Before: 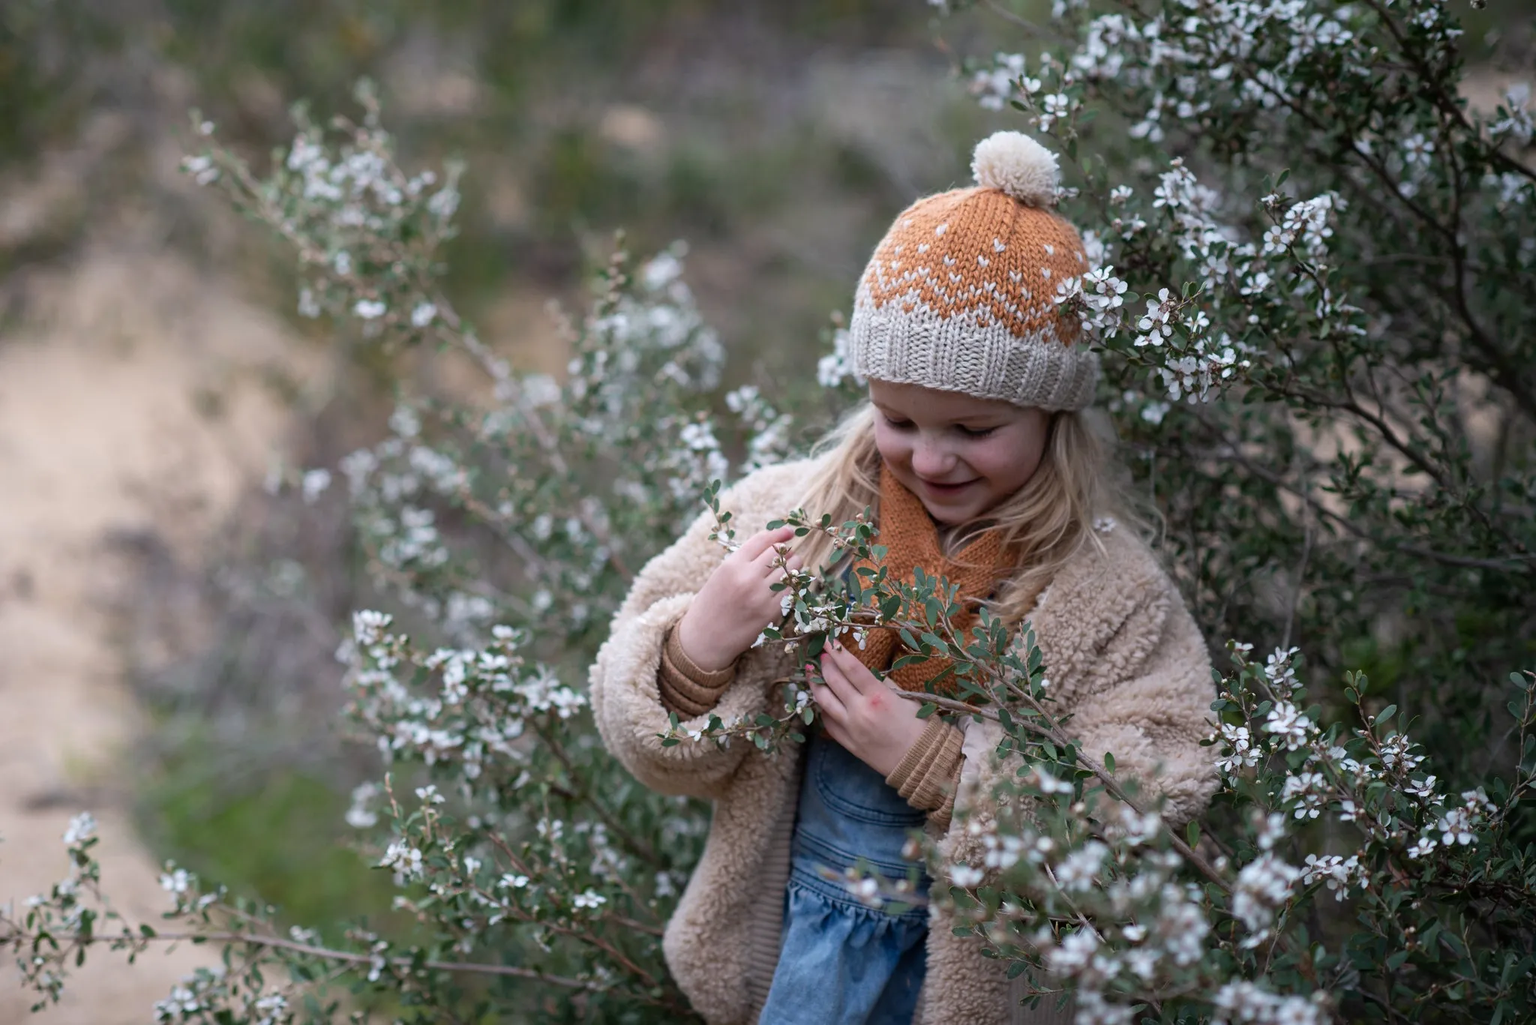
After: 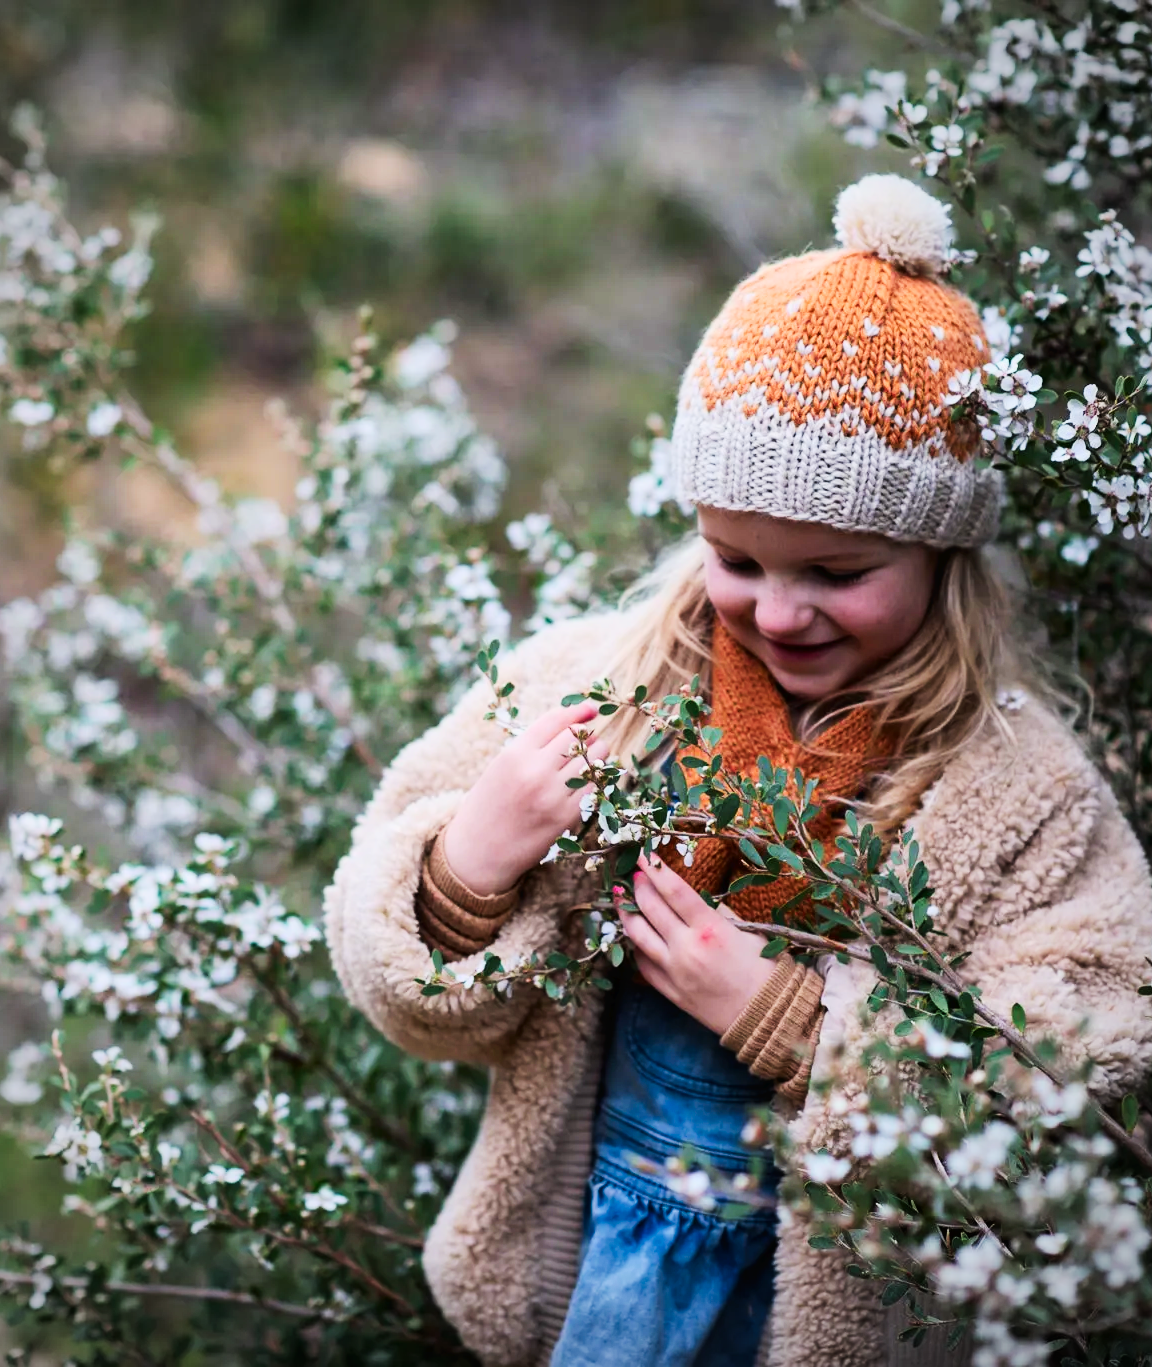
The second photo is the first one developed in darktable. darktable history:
exposure: black level correction 0, exposure 0.7 EV, compensate exposure bias true, compensate highlight preservation false
contrast brightness saturation: contrast 0.18, saturation 0.3
tone curve: curves: ch0 [(0, 0) (0.003, 0.012) (0.011, 0.015) (0.025, 0.02) (0.044, 0.032) (0.069, 0.044) (0.1, 0.063) (0.136, 0.085) (0.177, 0.121) (0.224, 0.159) (0.277, 0.207) (0.335, 0.261) (0.399, 0.328) (0.468, 0.41) (0.543, 0.506) (0.623, 0.609) (0.709, 0.719) (0.801, 0.82) (0.898, 0.907) (1, 1)], preserve colors none
filmic rgb: hardness 4.17
crop and rotate: left 22.516%, right 21.234%
vignetting: on, module defaults
